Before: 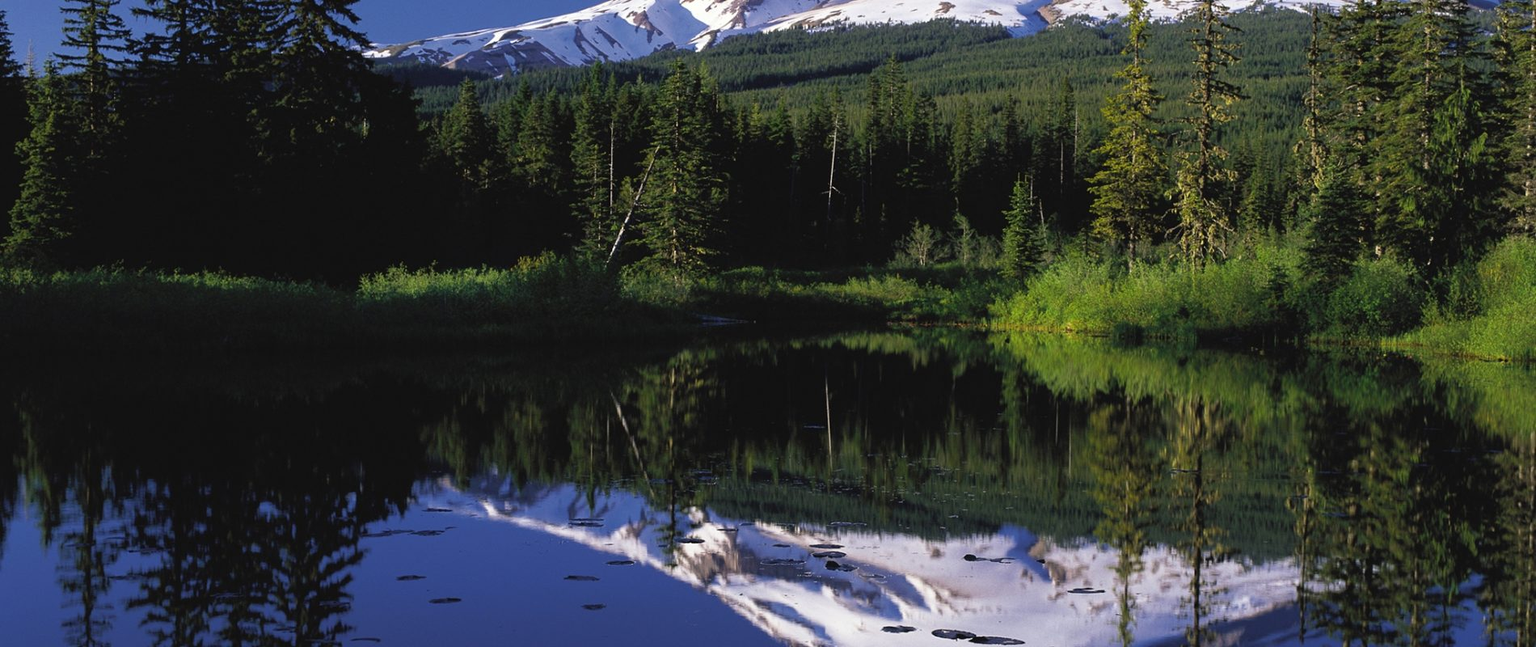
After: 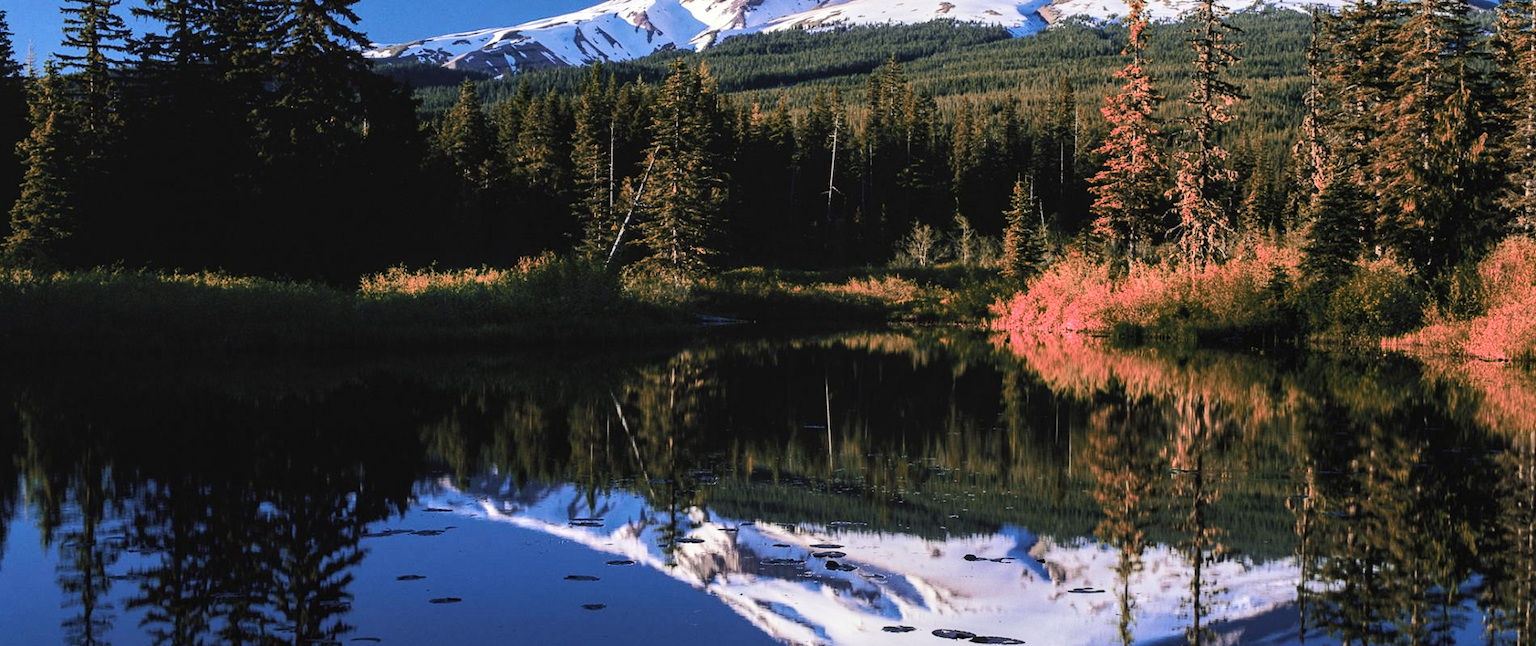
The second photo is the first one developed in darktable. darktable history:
color zones: curves: ch2 [(0, 0.488) (0.143, 0.417) (0.286, 0.212) (0.429, 0.179) (0.571, 0.154) (0.714, 0.415) (0.857, 0.495) (1, 0.488)]
local contrast: on, module defaults
rgb curve: curves: ch0 [(0, 0) (0.284, 0.292) (0.505, 0.644) (1, 1)]; ch1 [(0, 0) (0.284, 0.292) (0.505, 0.644) (1, 1)]; ch2 [(0, 0) (0.284, 0.292) (0.505, 0.644) (1, 1)], compensate middle gray true
